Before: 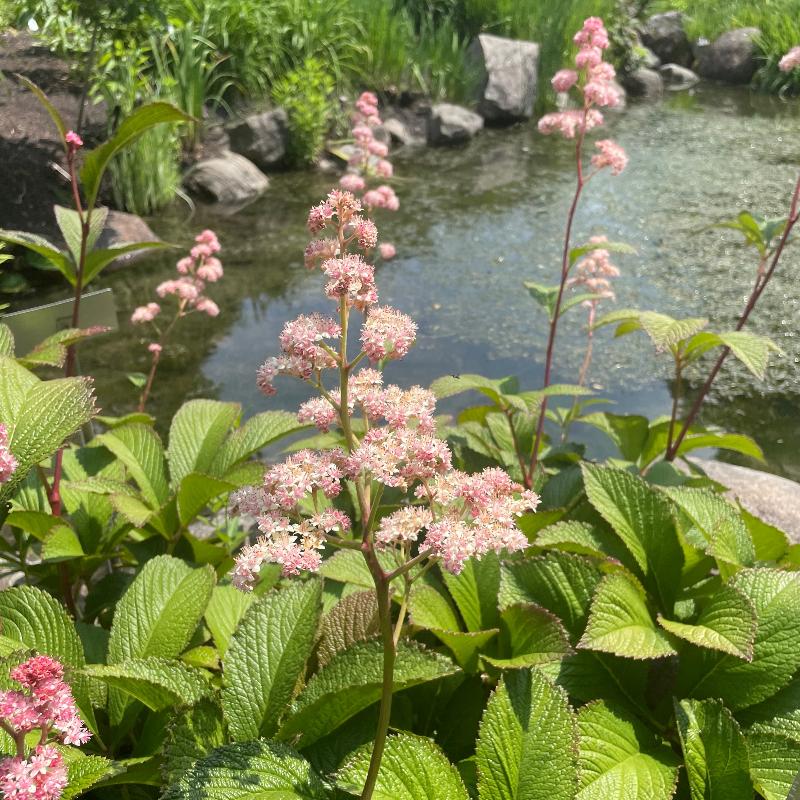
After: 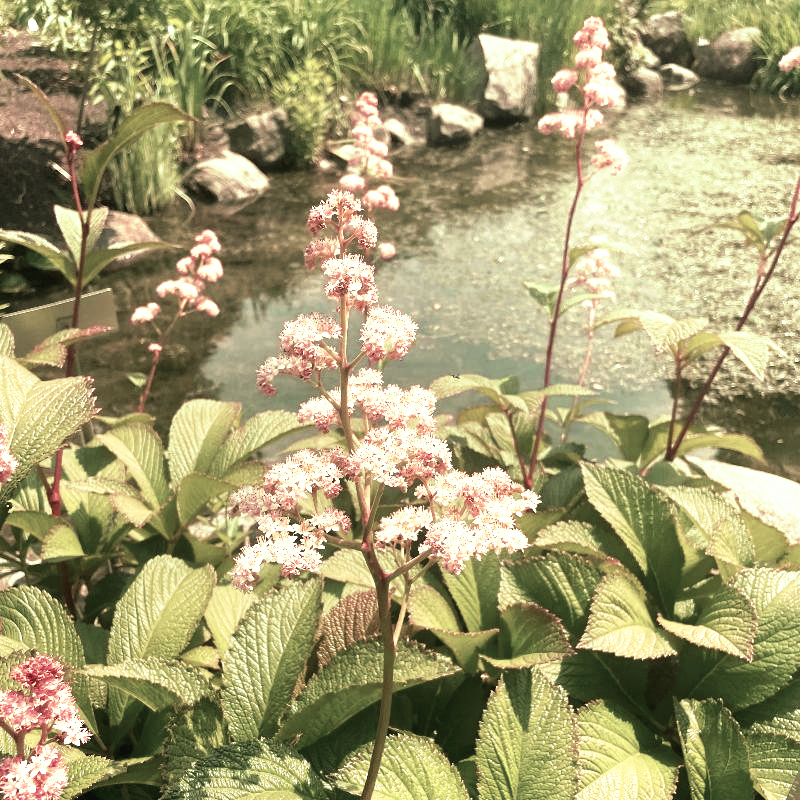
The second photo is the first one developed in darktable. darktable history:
tone curve: curves: ch0 [(0, 0) (0.003, 0.028) (0.011, 0.028) (0.025, 0.026) (0.044, 0.036) (0.069, 0.06) (0.1, 0.101) (0.136, 0.15) (0.177, 0.203) (0.224, 0.271) (0.277, 0.345) (0.335, 0.422) (0.399, 0.515) (0.468, 0.611) (0.543, 0.716) (0.623, 0.826) (0.709, 0.942) (0.801, 0.992) (0.898, 1) (1, 1)], preserve colors none
color look up table: target L [95.82, 95.82, 80.04, 80.97, 76.86, 70.2, 71.94, 69.07, 70.41, 63.31, 56.94, 42.39, 45.02, 18.05, 200.02, 95.82, 66.98, 66.4, 48.17, 47.55, 54.87, 52.84, 25.85, 39.15, 34.45, 26.52, 12.58, 95.69, 63.21, 72.73, 67.18, 38.77, 44.73, 57.88, 48.85, 47.14, 34.87, 37.48, 27.36, 32.55, 21.57, 9.333, 95.69, 80.43, 84.41, 83.13, 64.18, 63.37, 39.04], target a [-41.29, -41.29, -18.93, -12.49, -20.27, -33.35, -10.26, -33.67, -27.74, -11.05, -27.77, -10.18, -21.79, -11.55, 0, -41.29, 4.918, 7.031, 30.4, 28.37, 24.57, 12.14, 39.73, 32.23, 13.89, 40.09, 26.73, -42.9, 16.65, -7.911, 7.884, 38.32, 34.22, -21.99, -2.448, -16.91, -0.59, 18.83, 19.9, 38.14, -0.693, -3.428, -42.9, -14.24, -7.104, -5.207, -26.96, -25.35, -16.8], target b [24.39, 24.39, 26.66, 21.33, 5.689, 34.97, 35.32, 31.41, 18.04, 23.14, 30.82, 21.45, 19.73, 11.97, 0, 24.39, 25.34, 20.12, 9.308, 24.05, 13.14, 26.04, 23.02, 21.19, 17.3, 19.25, 13.63, 28.08, 2.304, 9.9, 10.16, -7.247, -5.74, 5.244, 3.977, -2.016, 9.317, -6.177, -16, 0.431, -16.57, -3.571, 28.08, -2.905, 3.79, 12.57, 14.14, 8.581, 6.91], num patches 49
